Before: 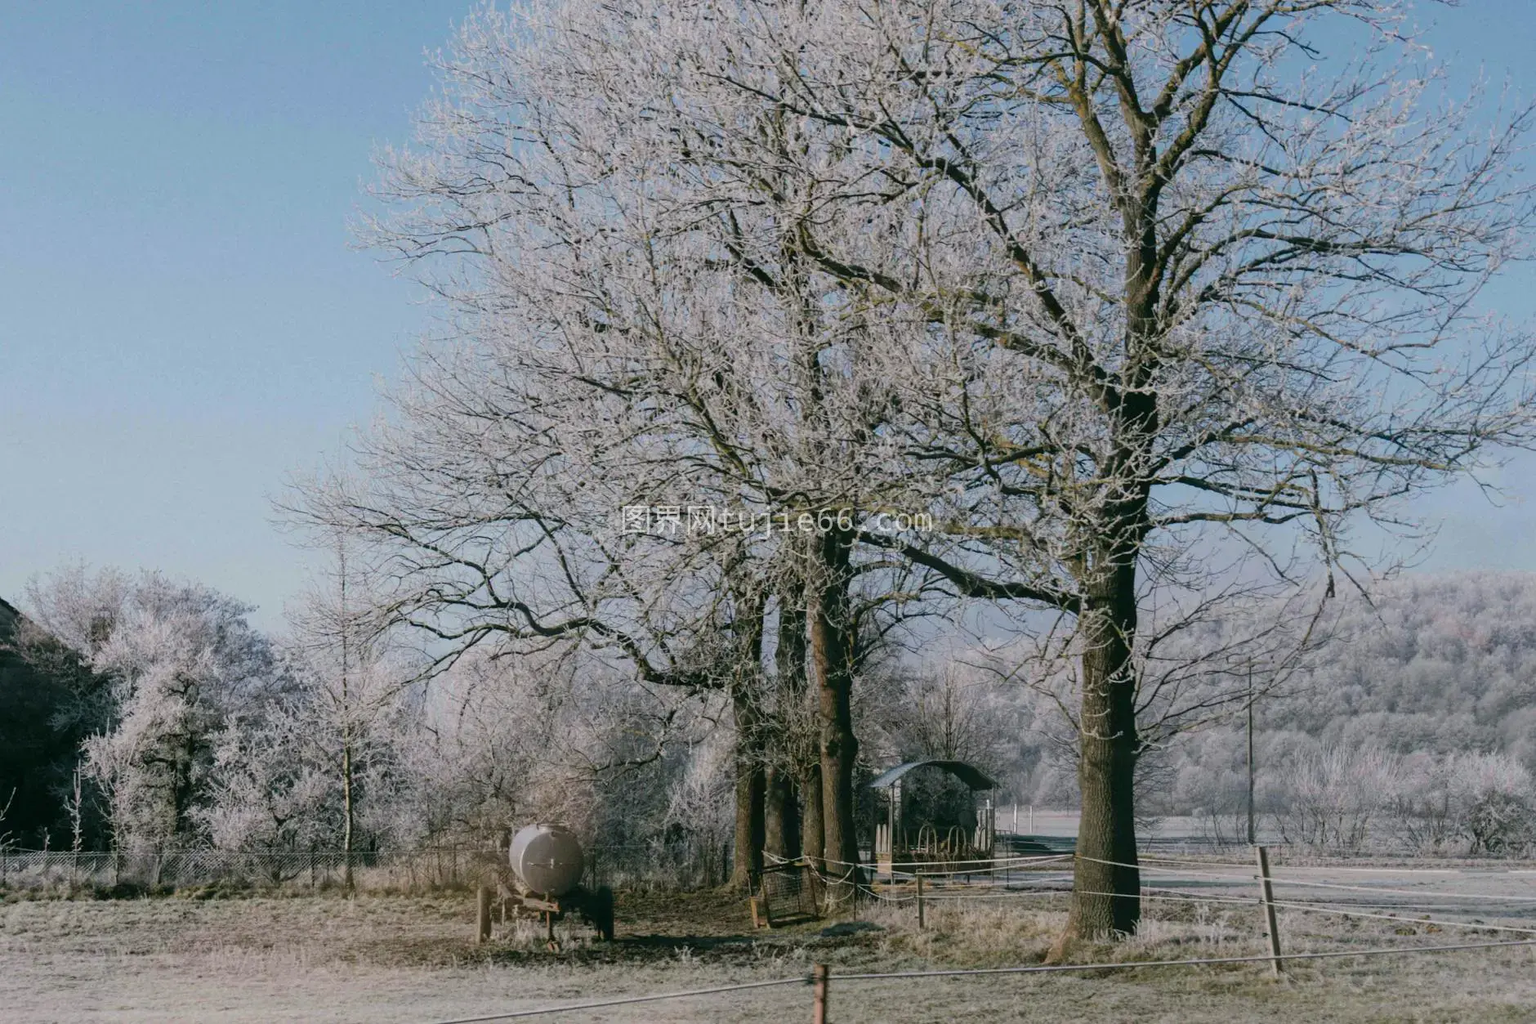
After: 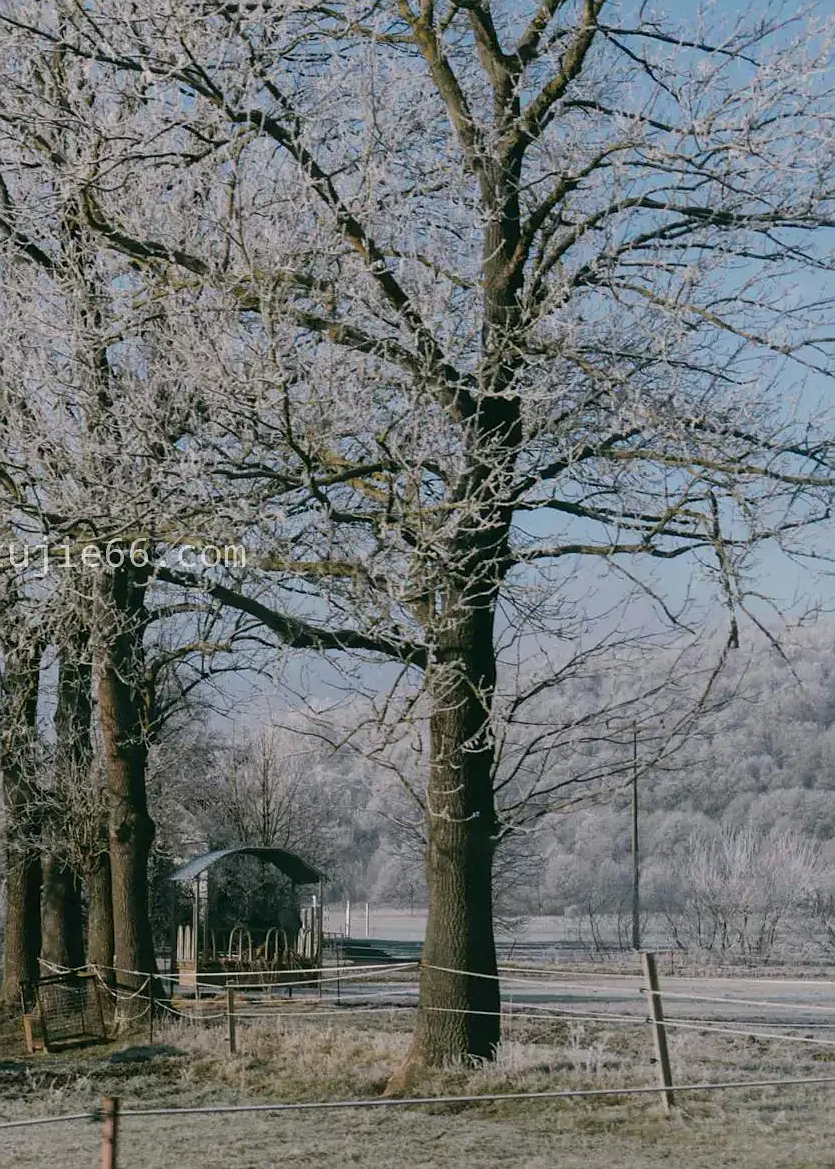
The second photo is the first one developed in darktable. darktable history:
crop: left 47.628%, top 6.643%, right 7.874%
sharpen: radius 0.969, amount 0.604
